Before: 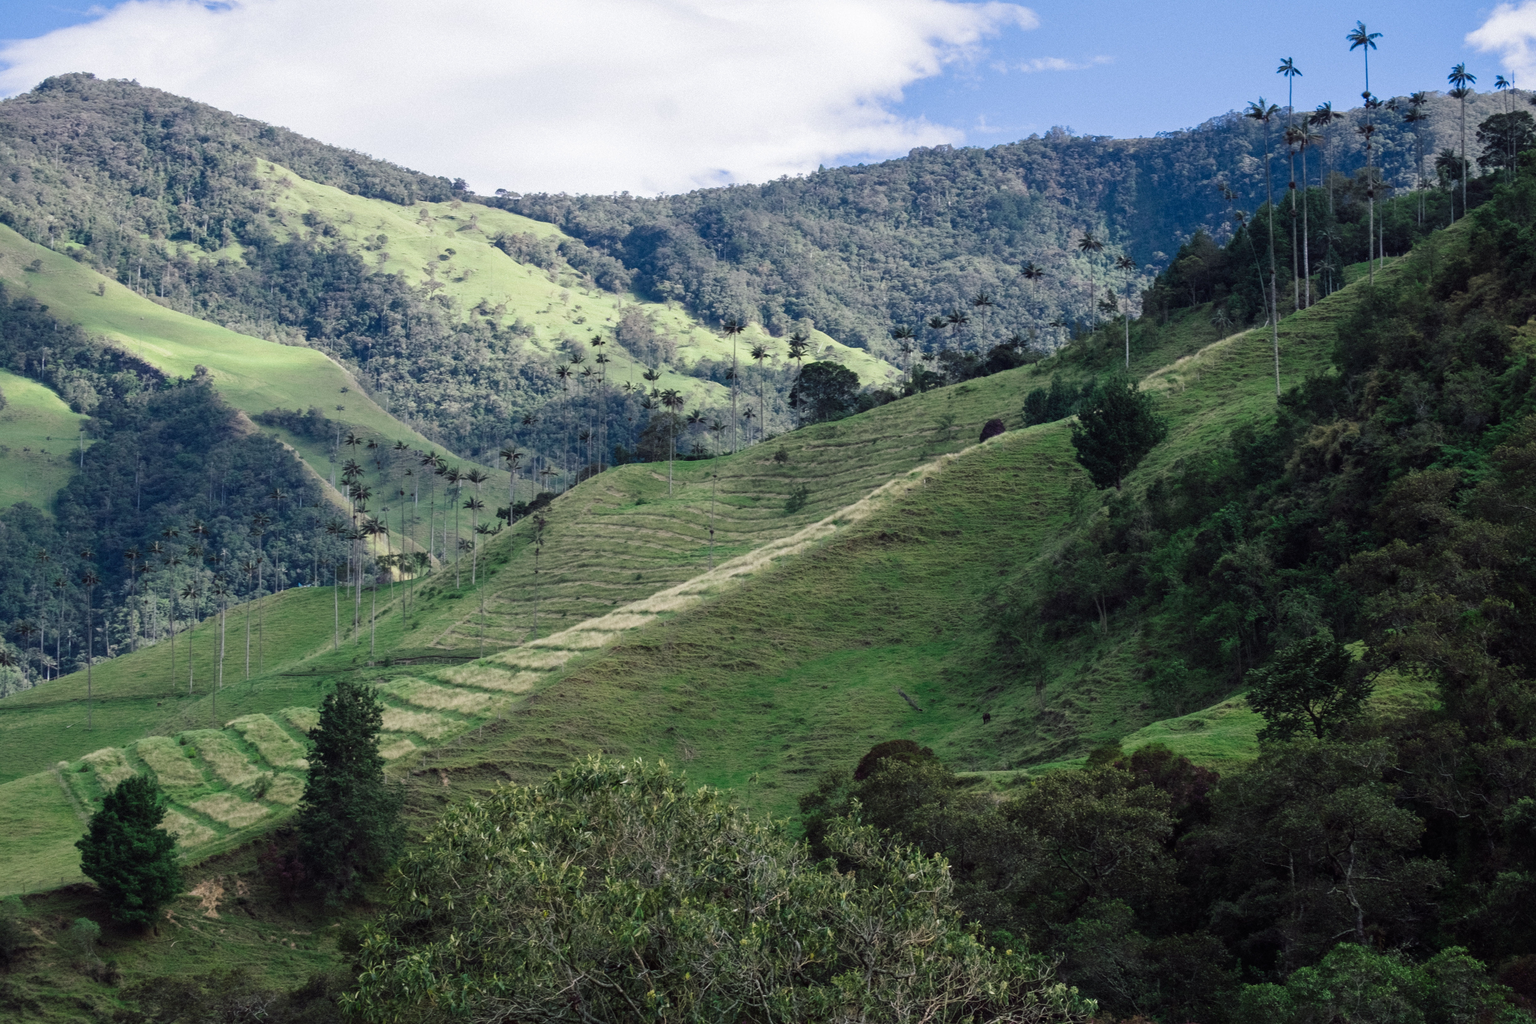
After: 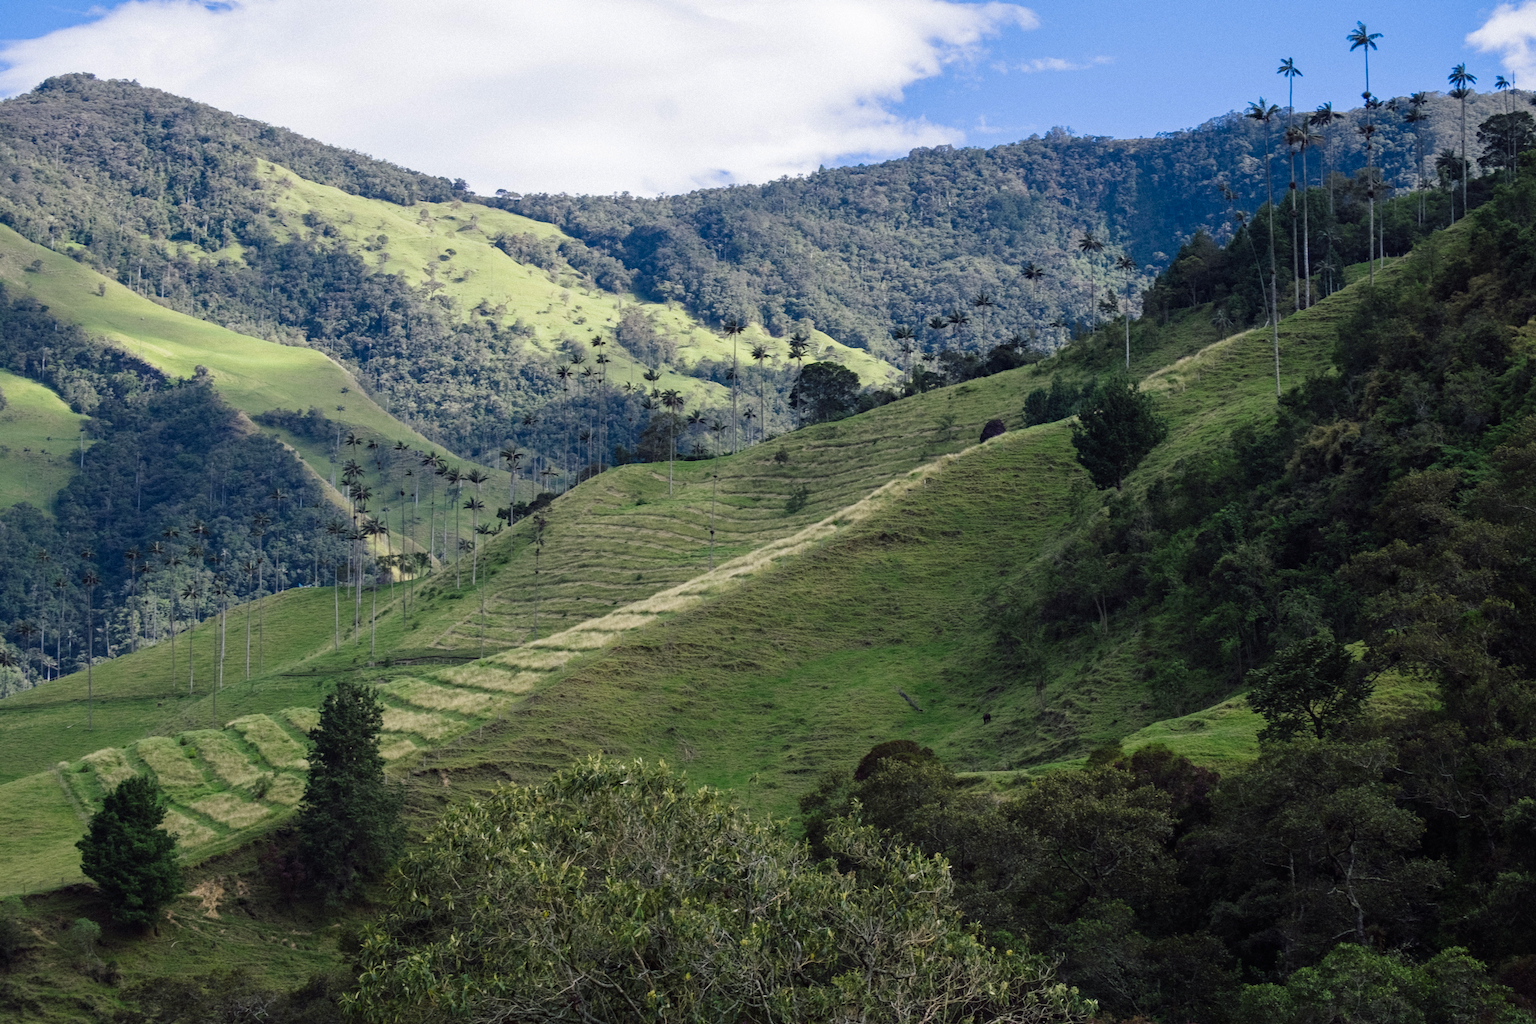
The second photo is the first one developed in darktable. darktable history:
haze removal: compatibility mode true, adaptive false
color contrast: green-magenta contrast 0.8, blue-yellow contrast 1.1, unbound 0
